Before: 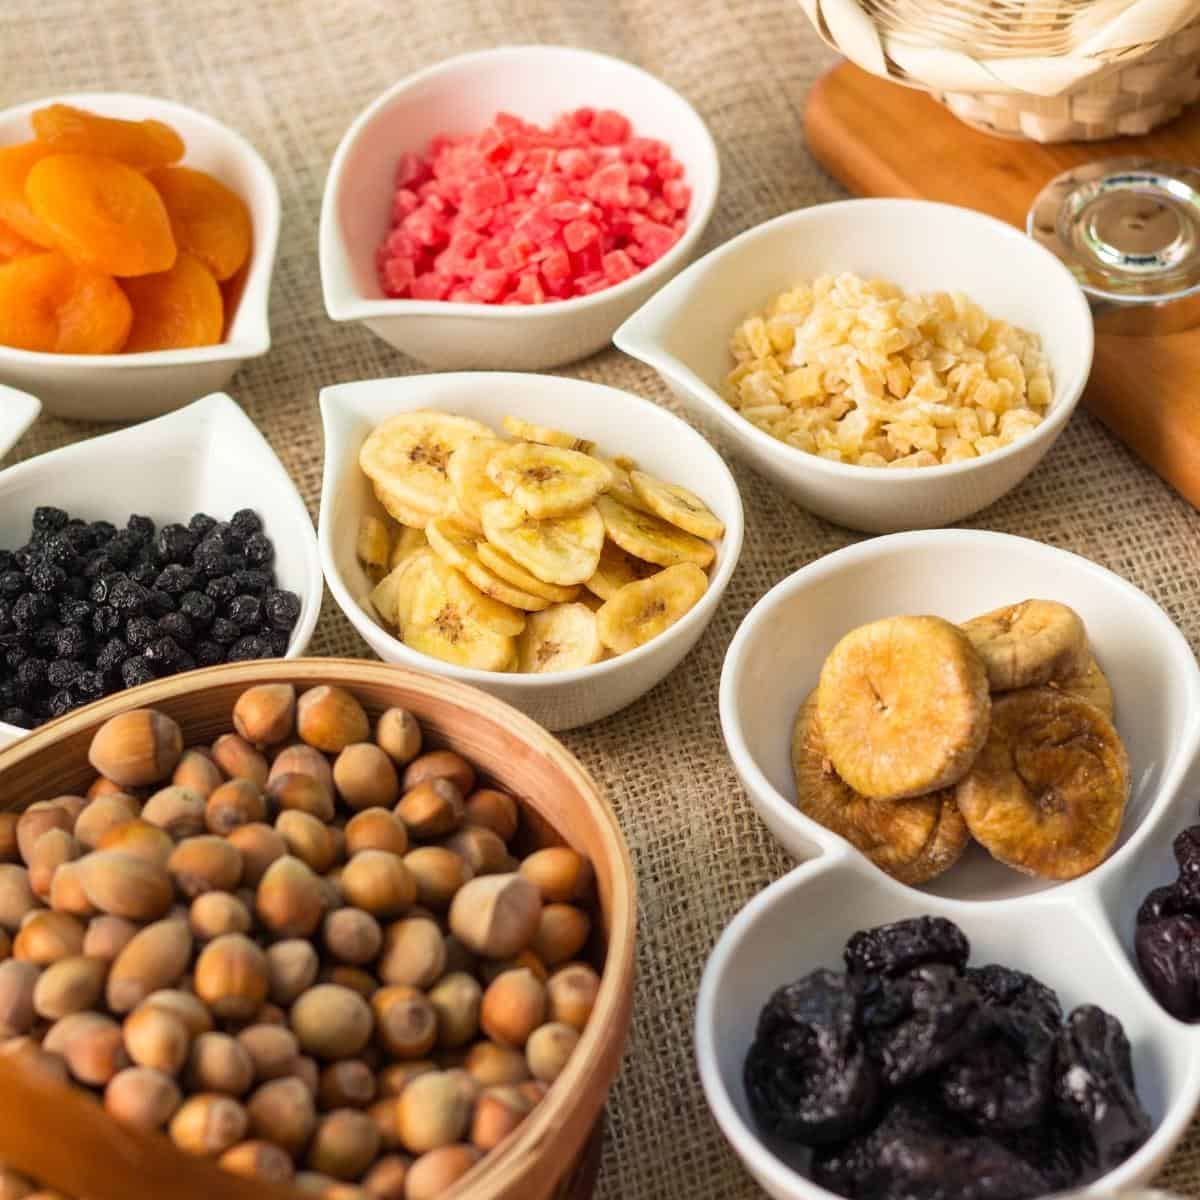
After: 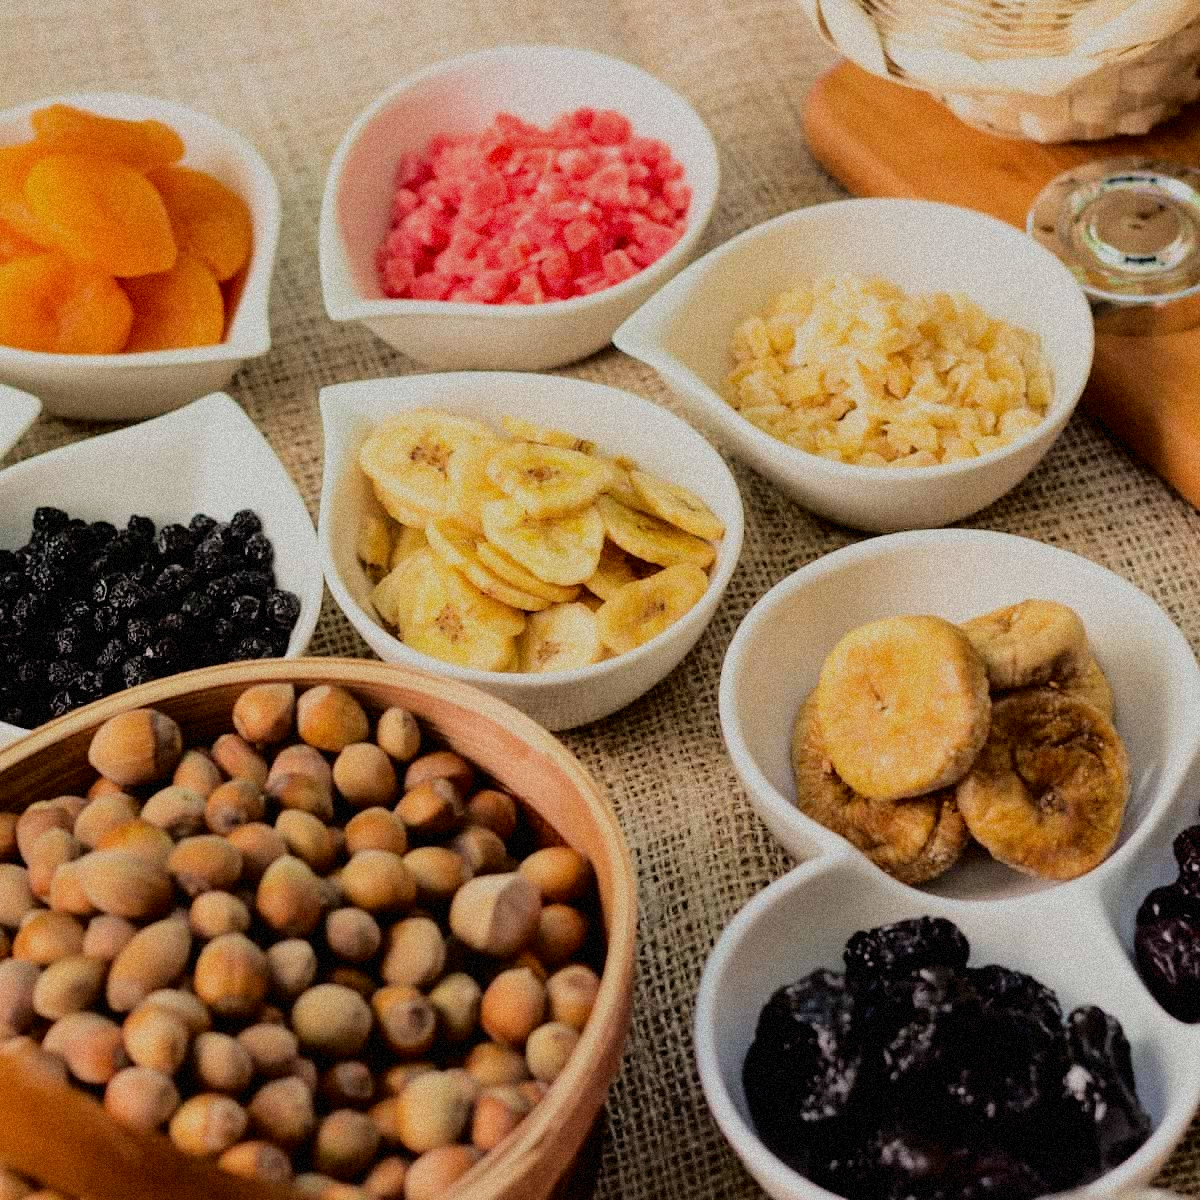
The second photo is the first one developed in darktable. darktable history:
filmic rgb: black relative exposure -6.15 EV, white relative exposure 6.96 EV, hardness 2.23, color science v6 (2022)
grain: coarseness 9.38 ISO, strength 34.99%, mid-tones bias 0%
fill light: exposure -2 EV, width 8.6
